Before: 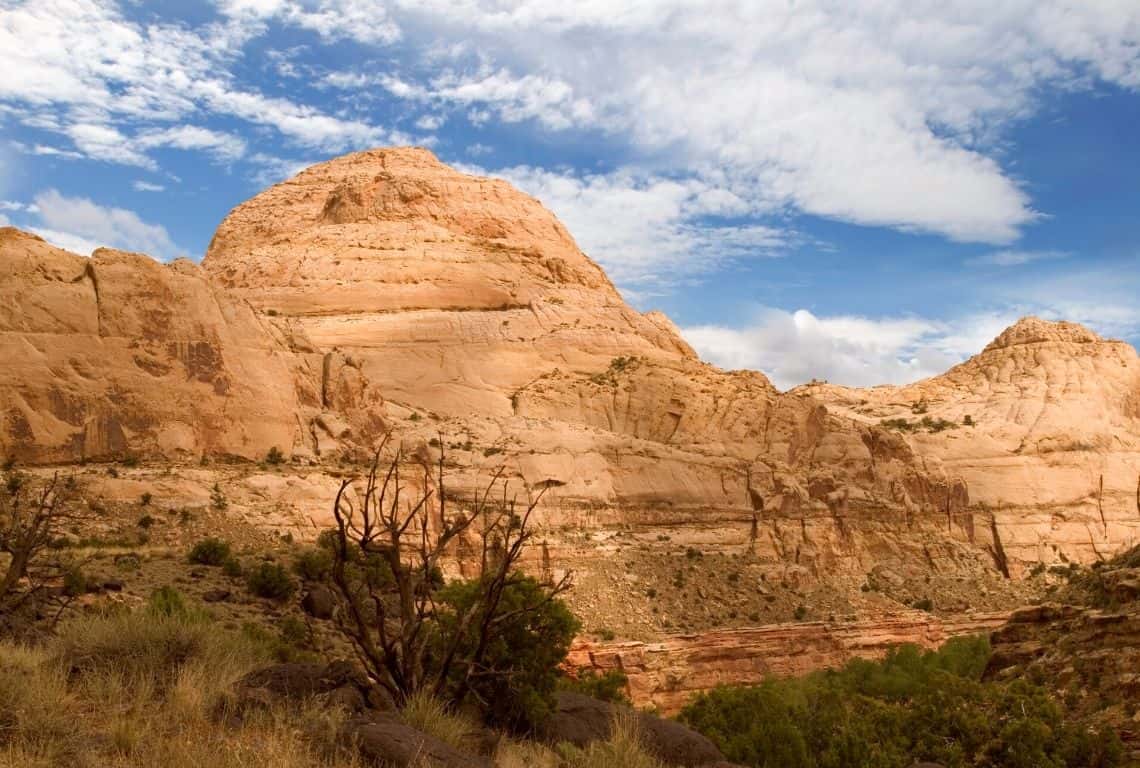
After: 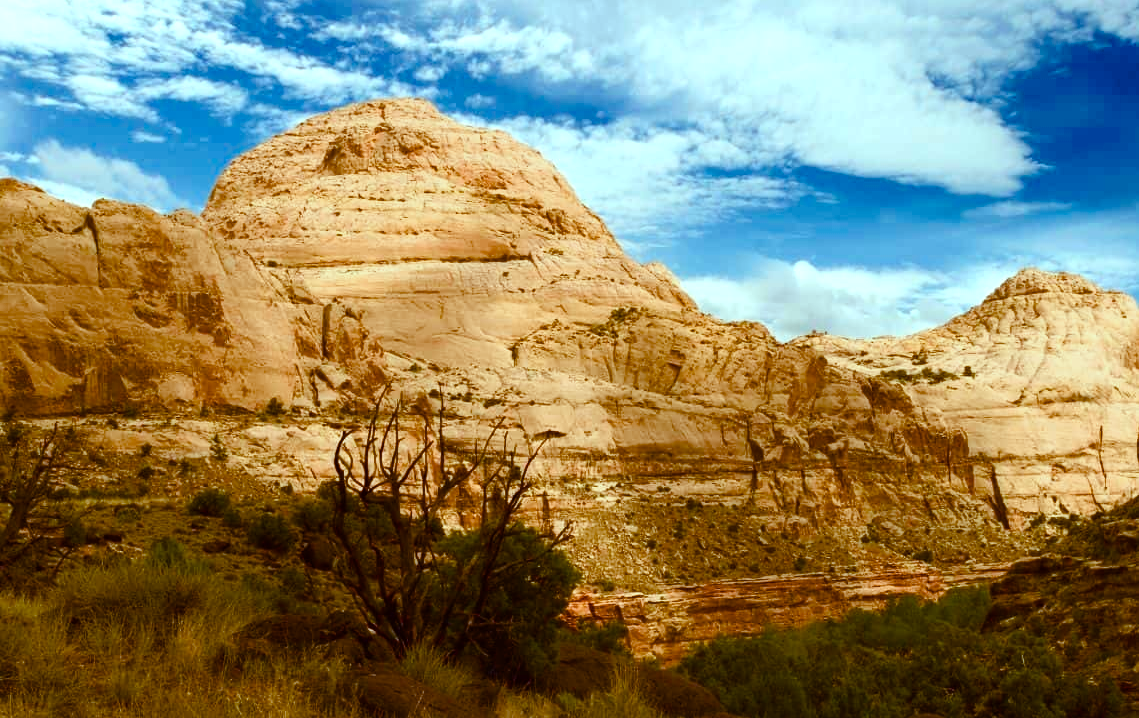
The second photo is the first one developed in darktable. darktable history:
crop and rotate: top 6.428%
color balance rgb: shadows lift › luminance -9.791%, highlights gain › chroma 4.097%, highlights gain › hue 201.94°, global offset › luminance 0.284%, perceptual saturation grading › global saturation 20%, perceptual saturation grading › highlights -25.487%, perceptual saturation grading › shadows 49.626%, perceptual brilliance grading › highlights 9.632%, perceptual brilliance grading › mid-tones 4.725%, saturation formula JzAzBz (2021)
